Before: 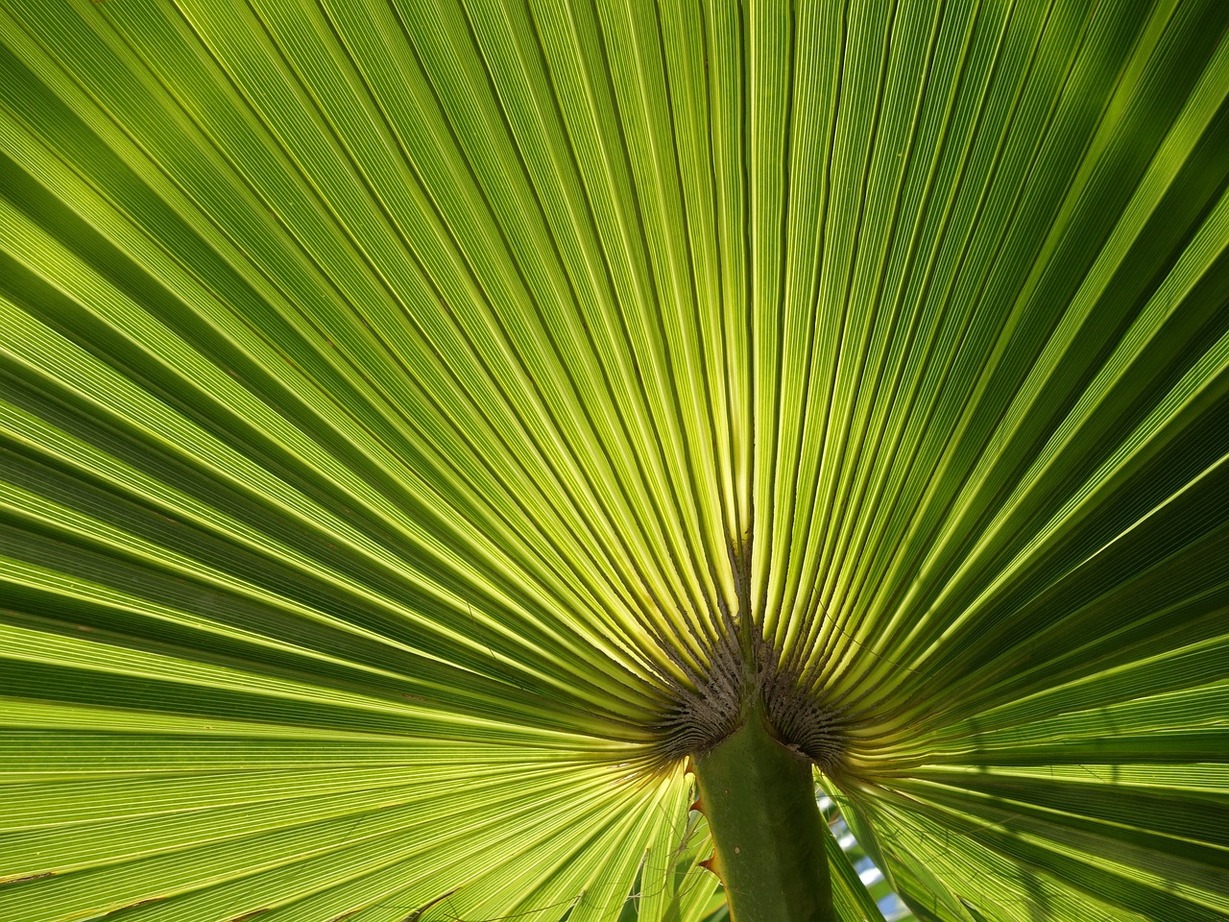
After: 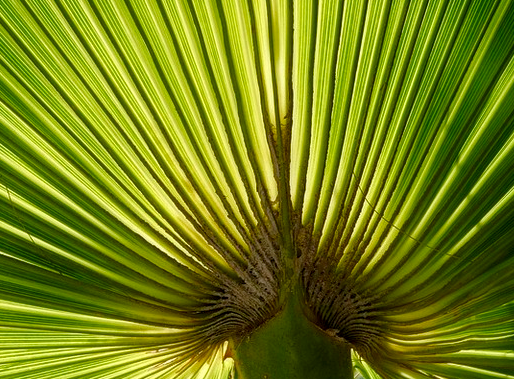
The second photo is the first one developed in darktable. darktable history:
local contrast: on, module defaults
exposure: exposure -0.048 EV, compensate exposure bias true, compensate highlight preservation false
color balance rgb: perceptual saturation grading › global saturation 0.78%, perceptual saturation grading › highlights -17.028%, perceptual saturation grading › mid-tones 32.983%, perceptual saturation grading › shadows 50.544%, global vibrance -24.844%
crop: left 37.538%, top 45.069%, right 20.618%, bottom 13.74%
contrast brightness saturation: brightness -0.028, saturation 0.366
